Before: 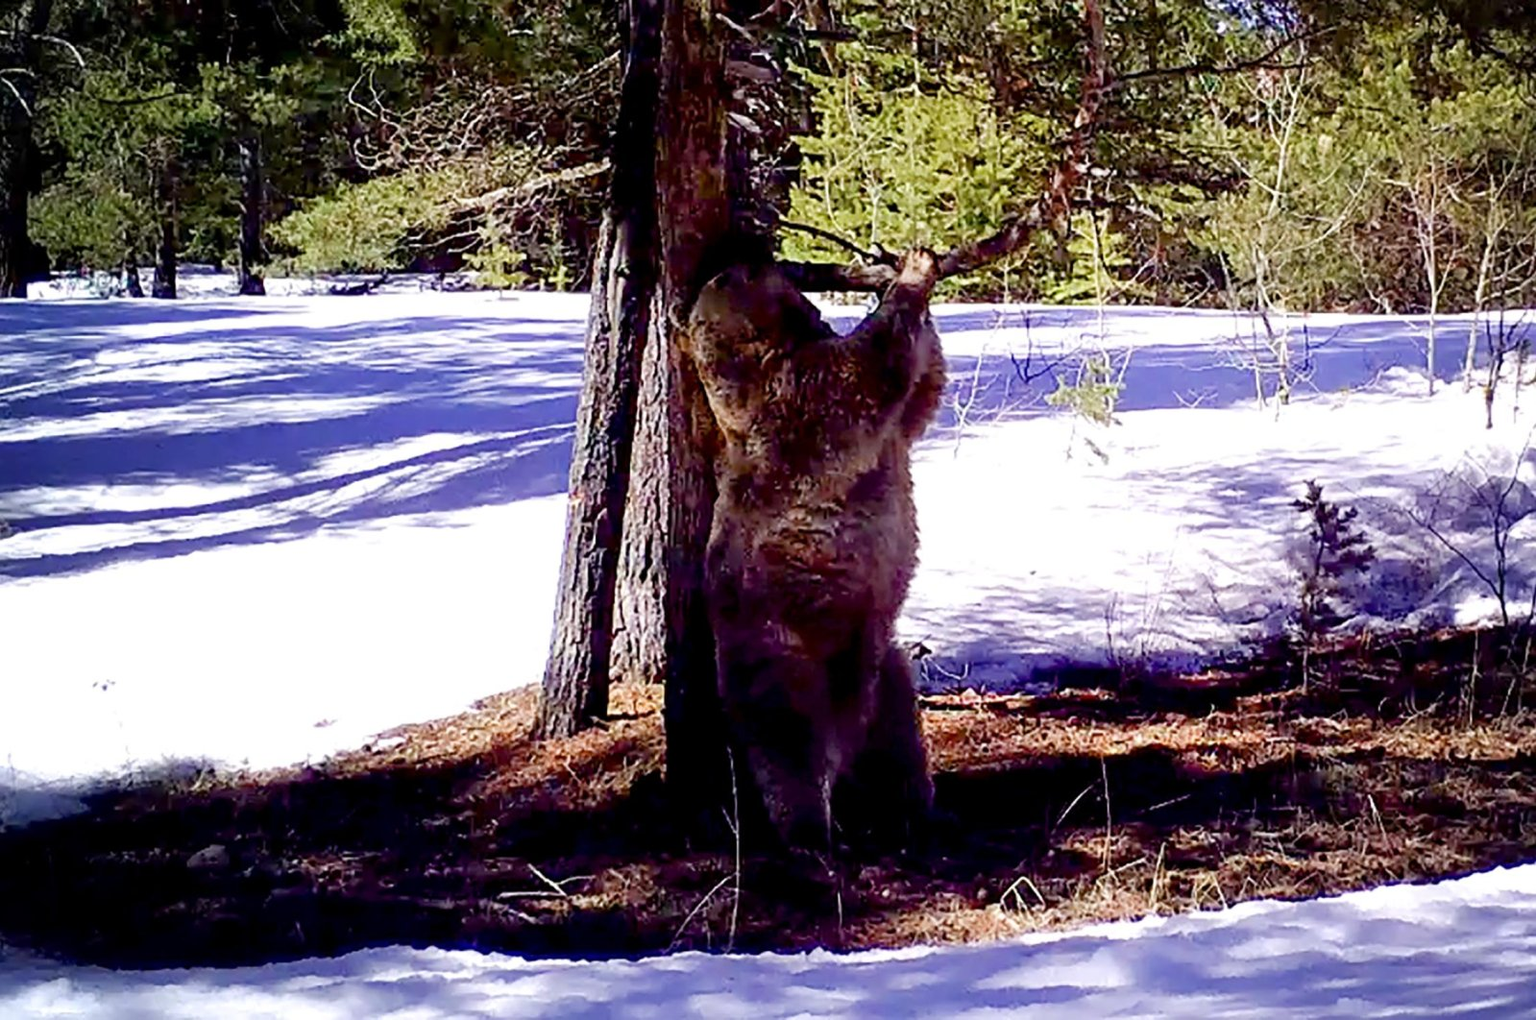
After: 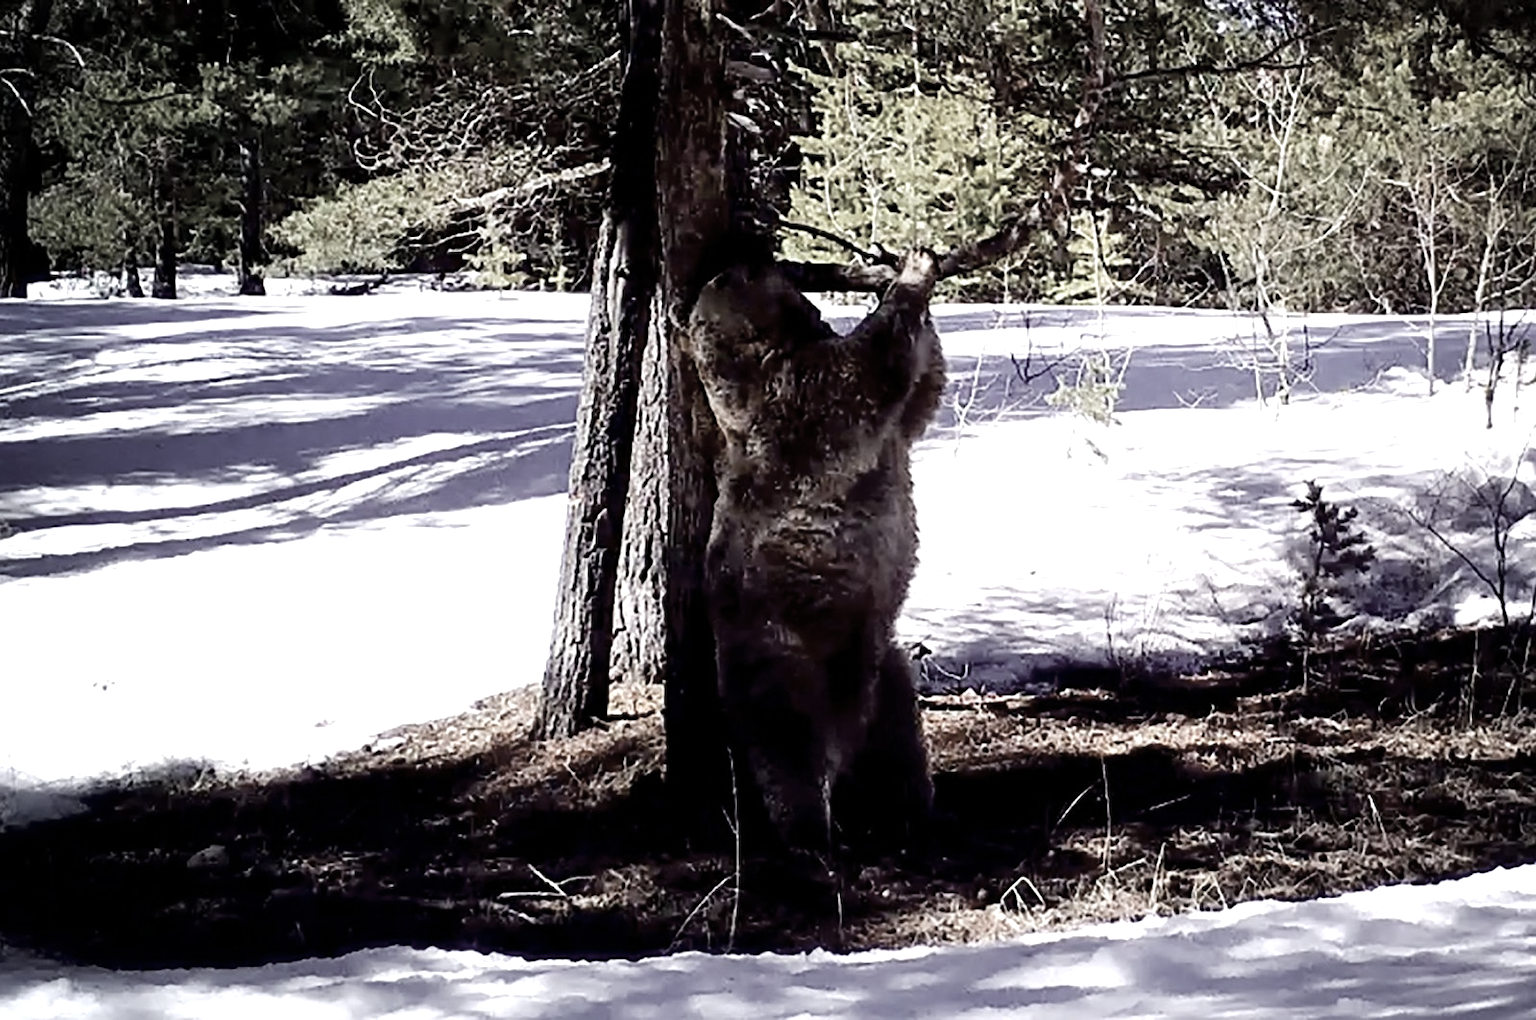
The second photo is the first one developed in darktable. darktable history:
tone equalizer: -8 EV -0.417 EV, -7 EV -0.389 EV, -6 EV -0.333 EV, -5 EV -0.222 EV, -3 EV 0.222 EV, -2 EV 0.333 EV, -1 EV 0.389 EV, +0 EV 0.417 EV, edges refinement/feathering 500, mask exposure compensation -1.57 EV, preserve details no
color correction: saturation 0.3
